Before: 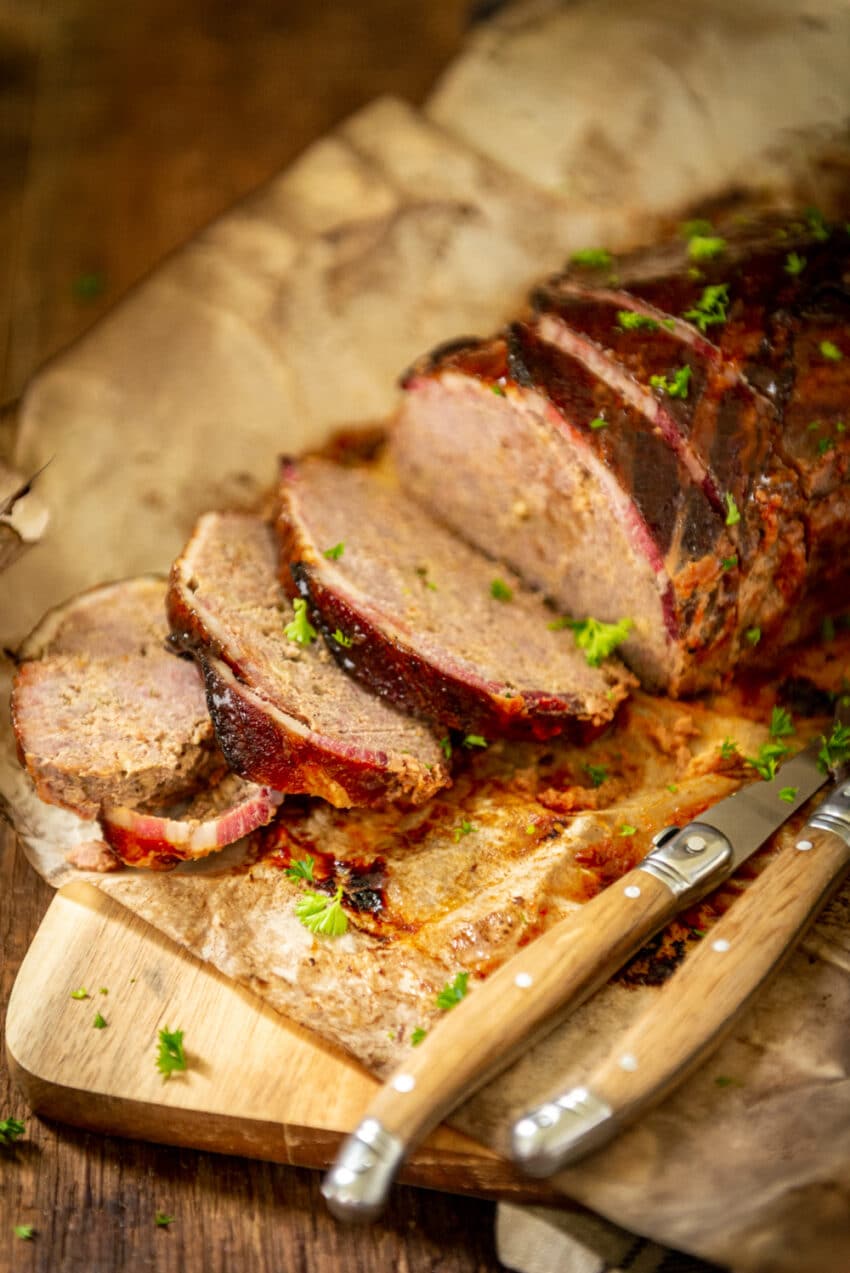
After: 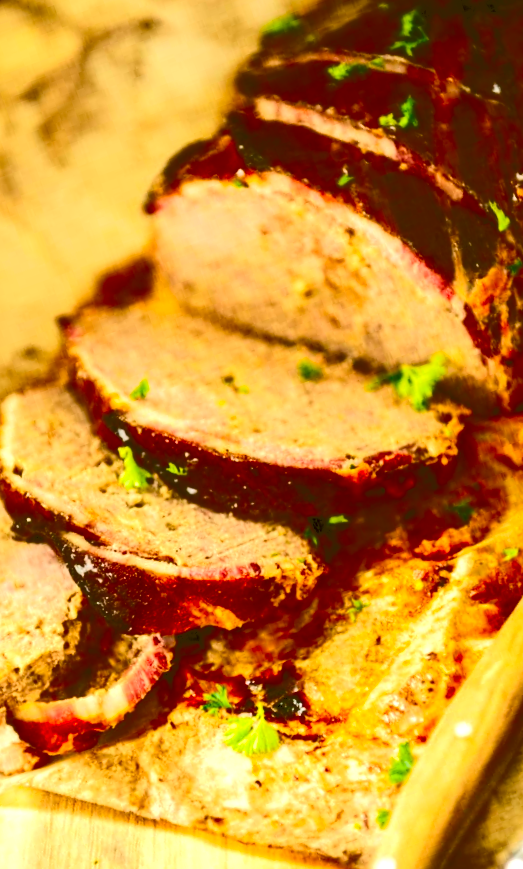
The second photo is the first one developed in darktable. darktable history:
crop and rotate: angle 19.81°, left 6.786%, right 4.061%, bottom 1.077%
tone equalizer: -8 EV -0.412 EV, -7 EV -0.387 EV, -6 EV -0.295 EV, -5 EV -0.231 EV, -3 EV 0.218 EV, -2 EV 0.346 EV, -1 EV 0.398 EV, +0 EV 0.435 EV, mask exposure compensation -0.508 EV
color zones: curves: ch1 [(0.25, 0.61) (0.75, 0.248)]
contrast brightness saturation: contrast 0.068, brightness -0.129, saturation 0.051
tone curve: curves: ch0 [(0, 0) (0.003, 0.145) (0.011, 0.15) (0.025, 0.15) (0.044, 0.156) (0.069, 0.161) (0.1, 0.169) (0.136, 0.175) (0.177, 0.184) (0.224, 0.196) (0.277, 0.234) (0.335, 0.291) (0.399, 0.391) (0.468, 0.505) (0.543, 0.633) (0.623, 0.742) (0.709, 0.826) (0.801, 0.882) (0.898, 0.93) (1, 1)], color space Lab, independent channels, preserve colors none
color correction: highlights a* -1.72, highlights b* 9.98, shadows a* 0.709, shadows b* 18.86
